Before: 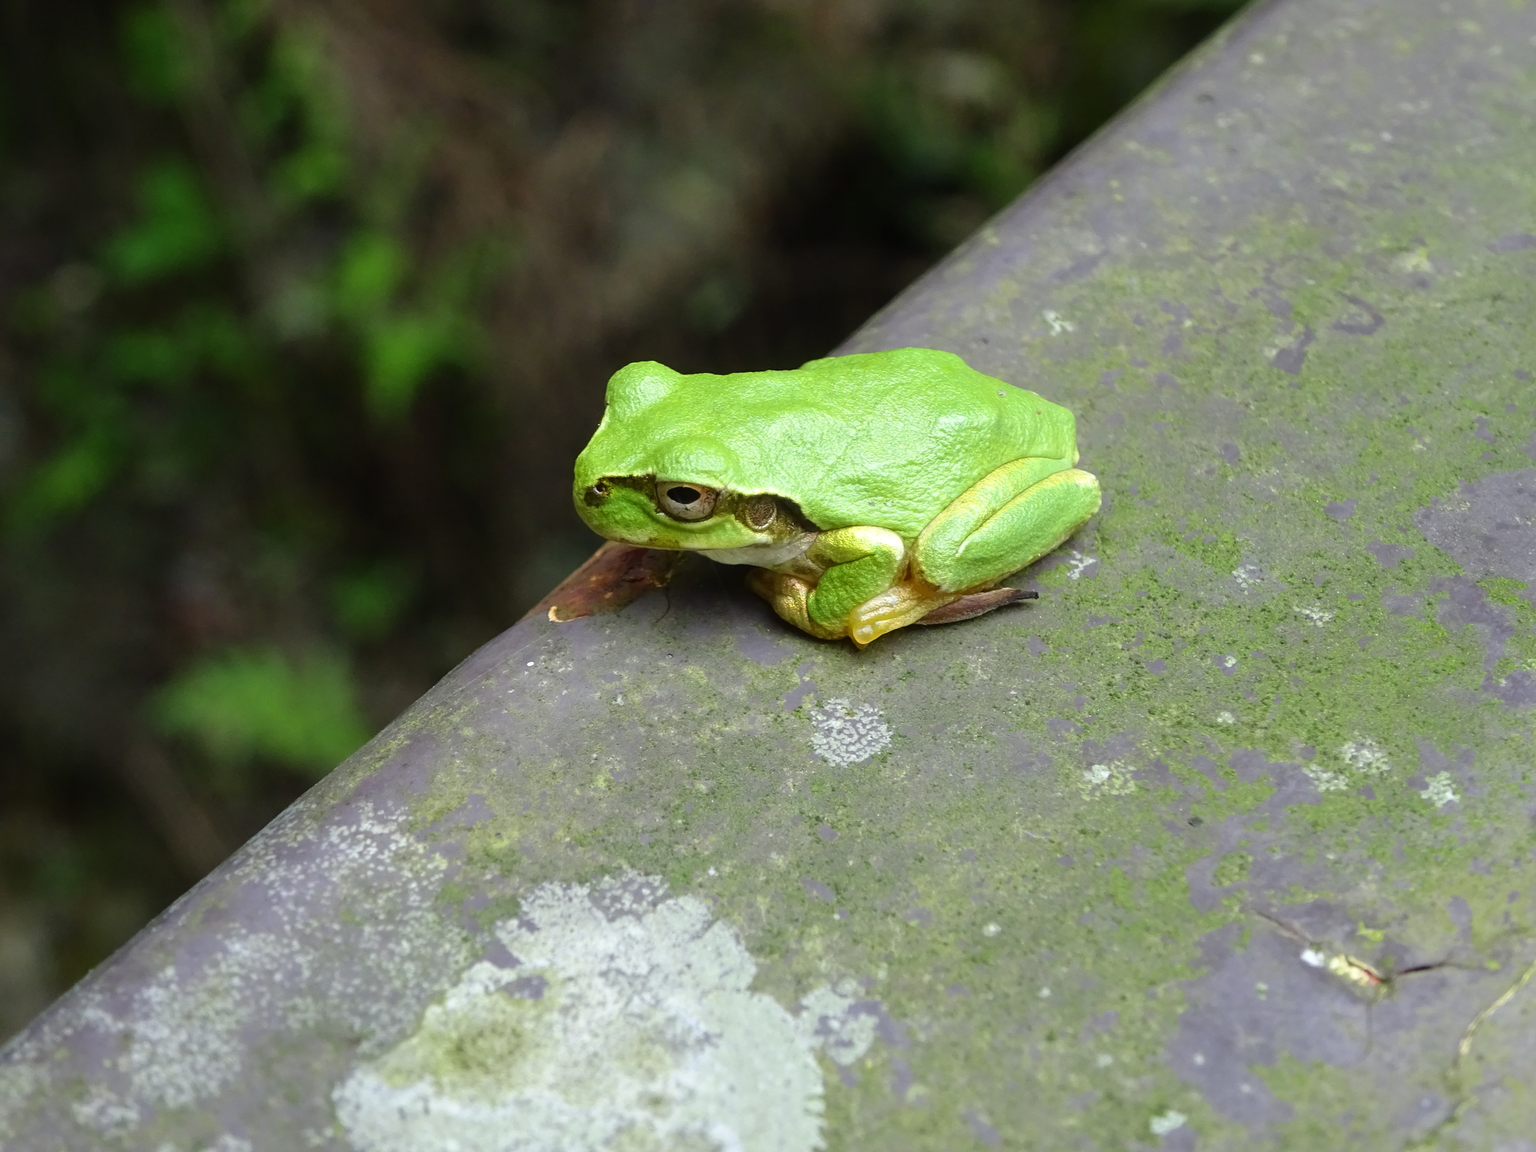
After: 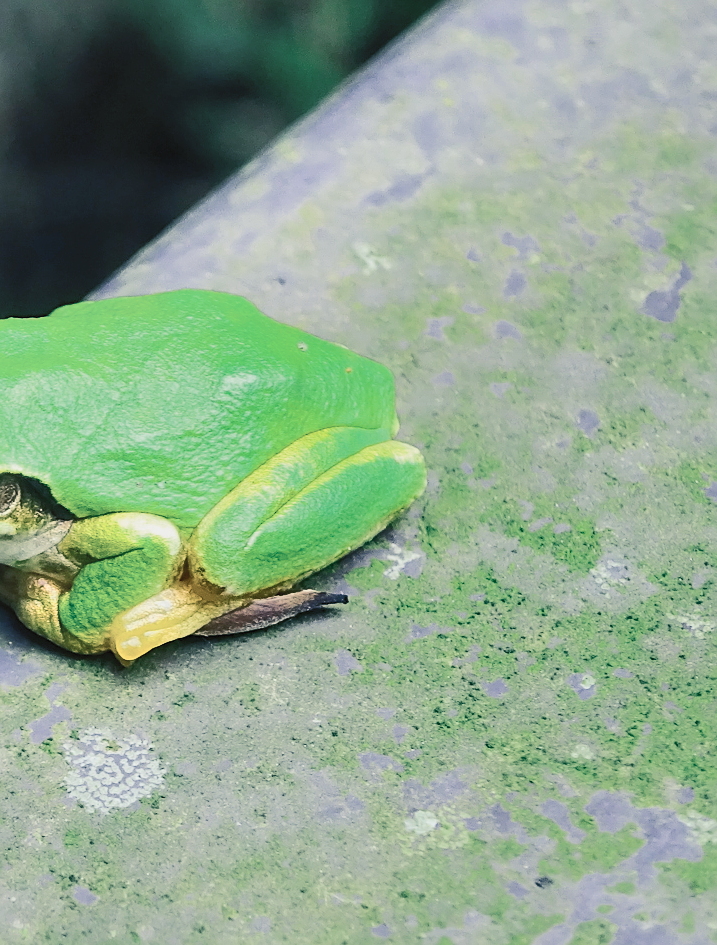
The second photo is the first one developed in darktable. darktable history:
contrast brightness saturation: contrast 0.386, brightness 0.541
color zones: curves: ch0 [(0, 0.5) (0.125, 0.4) (0.25, 0.5) (0.375, 0.4) (0.5, 0.4) (0.625, 0.35) (0.75, 0.35) (0.875, 0.5)]; ch1 [(0, 0.35) (0.125, 0.45) (0.25, 0.35) (0.375, 0.35) (0.5, 0.35) (0.625, 0.35) (0.75, 0.45) (0.875, 0.35)]; ch2 [(0, 0.6) (0.125, 0.5) (0.25, 0.5) (0.375, 0.6) (0.5, 0.6) (0.625, 0.5) (0.75, 0.5) (0.875, 0.5)]
color balance rgb: shadows lift › luminance -40.745%, shadows lift › chroma 14.363%, shadows lift › hue 256.99°, perceptual saturation grading › global saturation 25.852%, hue shift -2.26°, perceptual brilliance grading › mid-tones 10.535%, perceptual brilliance grading › shadows 14.897%, contrast -21.838%
shadows and highlights: low approximation 0.01, soften with gaussian
sharpen: on, module defaults
filmic rgb: black relative exposure -7.98 EV, white relative exposure 4.04 EV, hardness 4.15, color science v6 (2022)
crop and rotate: left 49.481%, top 10.136%, right 13.143%, bottom 24.206%
tone equalizer: edges refinement/feathering 500, mask exposure compensation -1.57 EV, preserve details no
